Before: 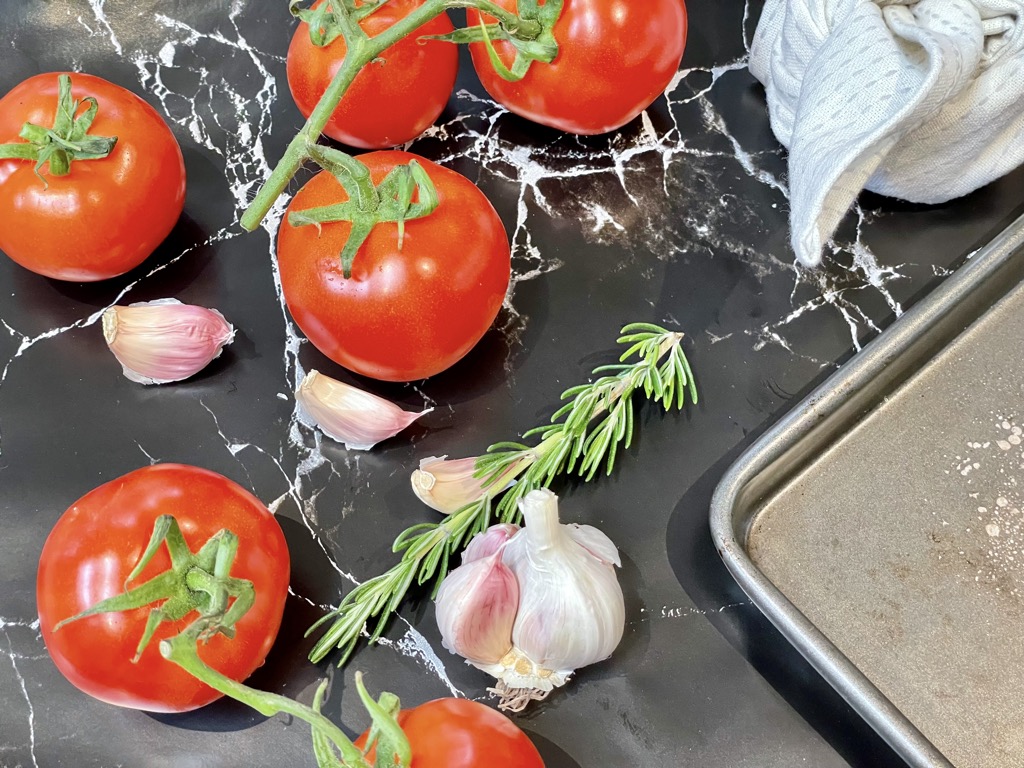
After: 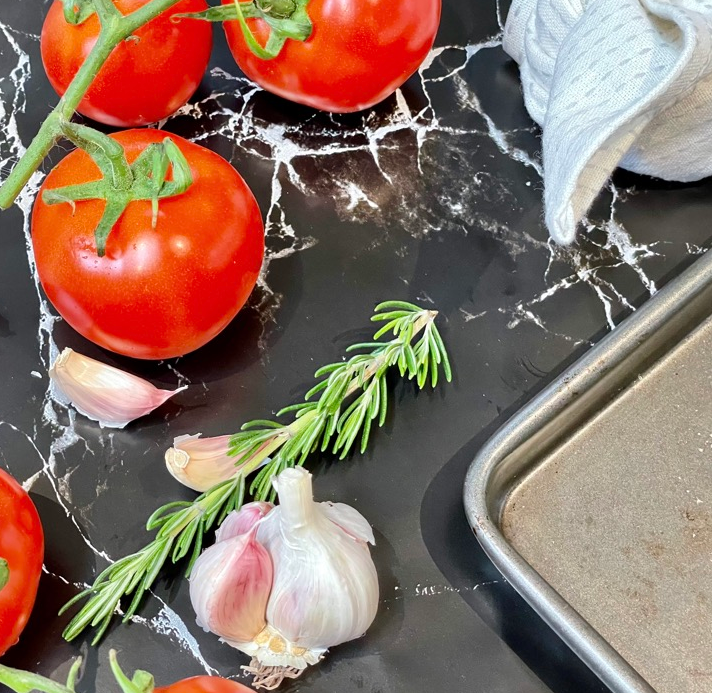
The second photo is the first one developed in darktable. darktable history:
crop and rotate: left 24.088%, top 2.881%, right 6.317%, bottom 6.81%
color calibration: gray › normalize channels true, illuminant same as pipeline (D50), adaptation XYZ, x 0.346, y 0.358, temperature 5012.5 K, gamut compression 0
